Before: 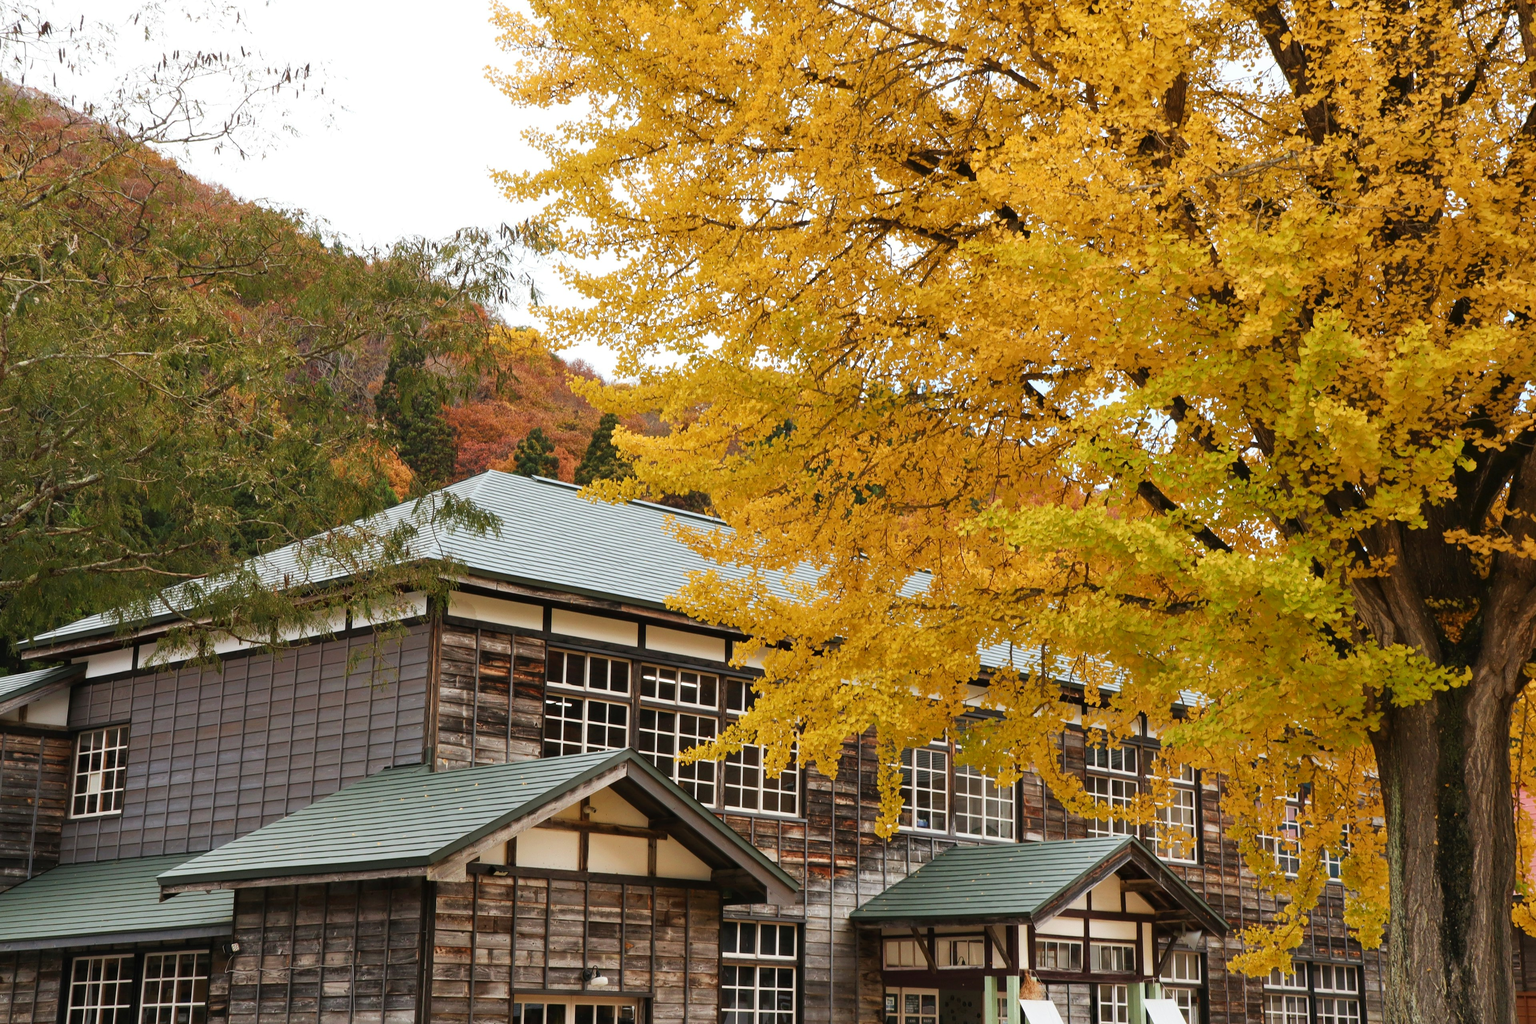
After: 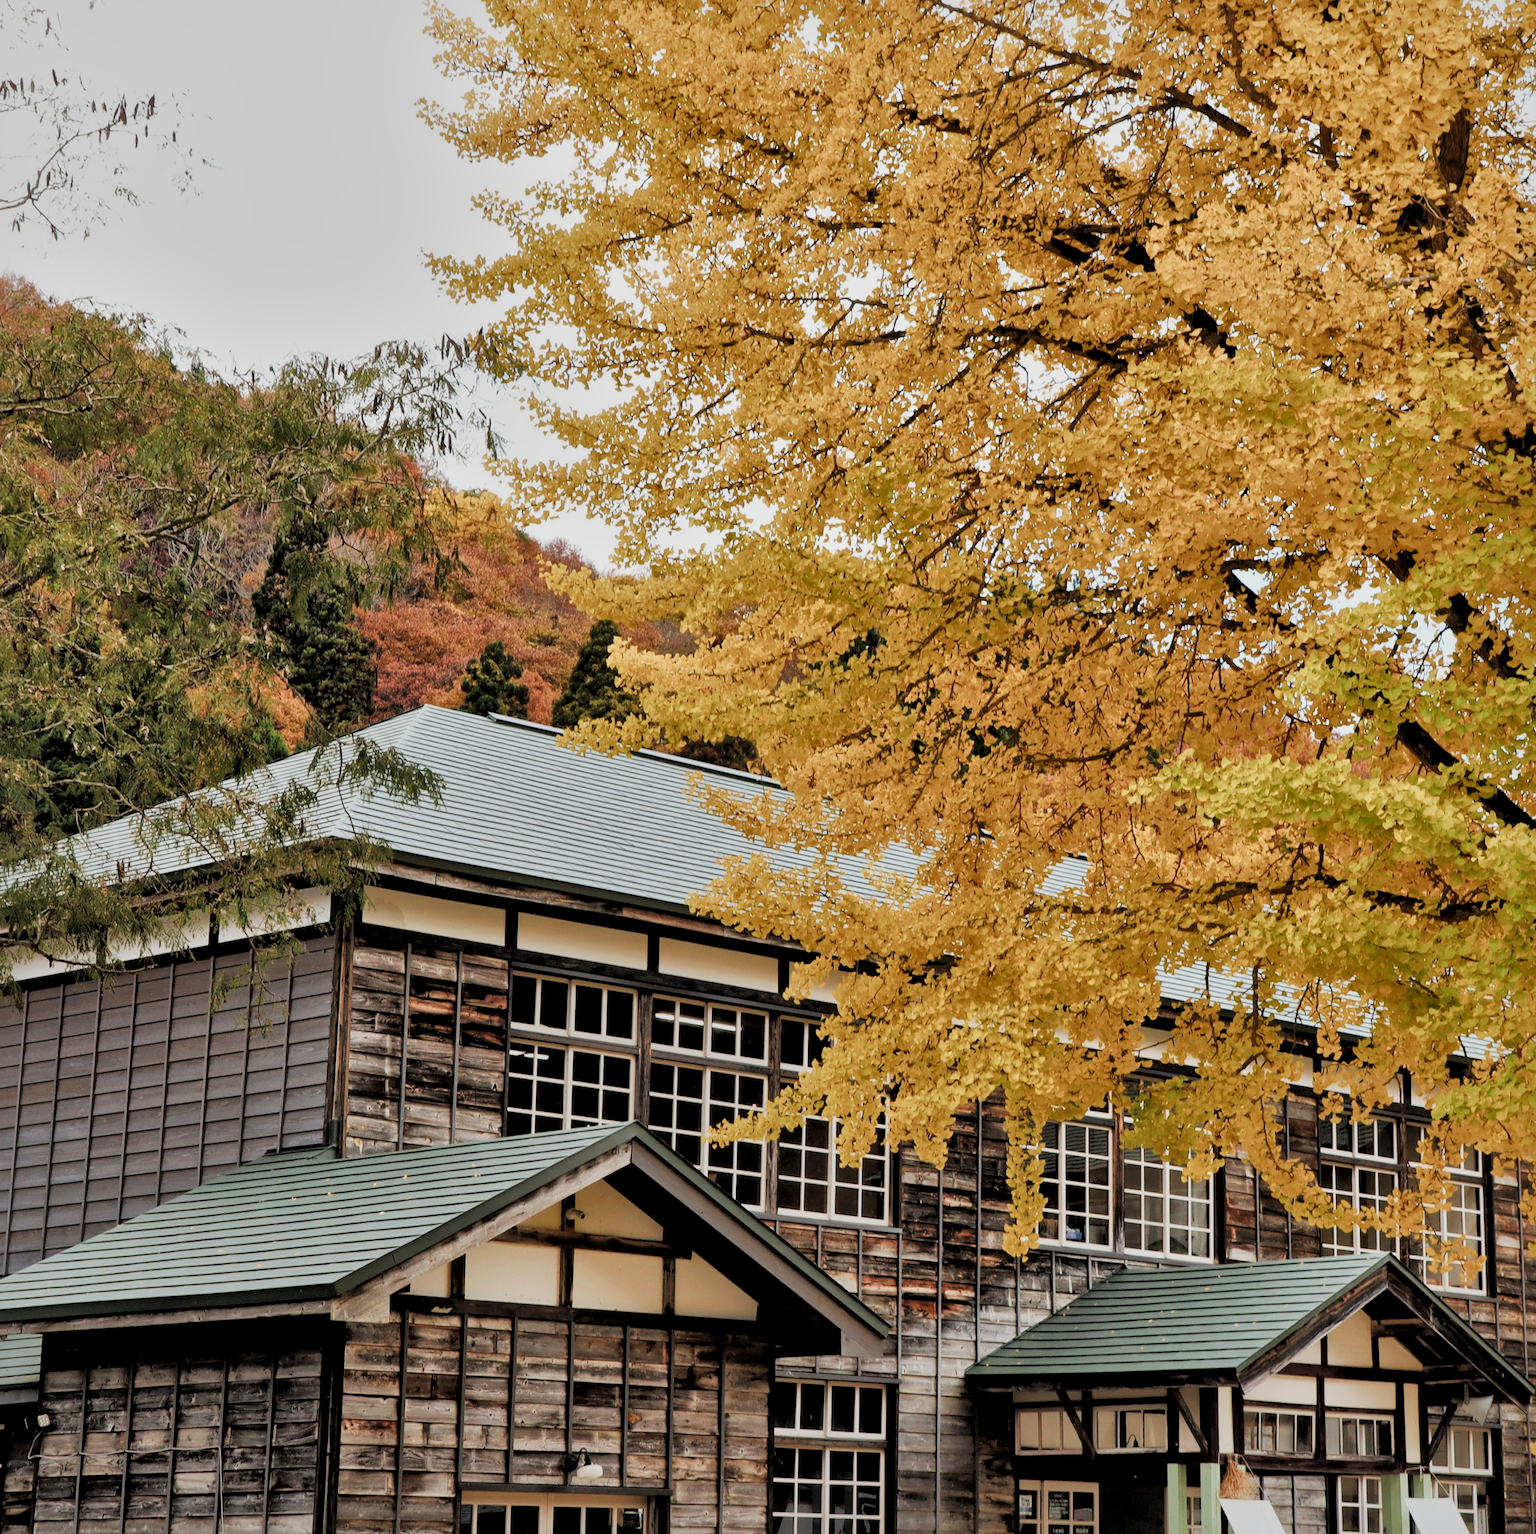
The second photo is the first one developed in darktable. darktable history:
filmic rgb: black relative exposure -5.06 EV, white relative exposure 3.96 EV, threshold 3.02 EV, hardness 2.89, contrast 1.099, color science v4 (2020), enable highlight reconstruction true
crop and rotate: left 13.455%, right 19.873%
local contrast: mode bilateral grid, contrast 24, coarseness 59, detail 150%, midtone range 0.2
shadows and highlights: on, module defaults
